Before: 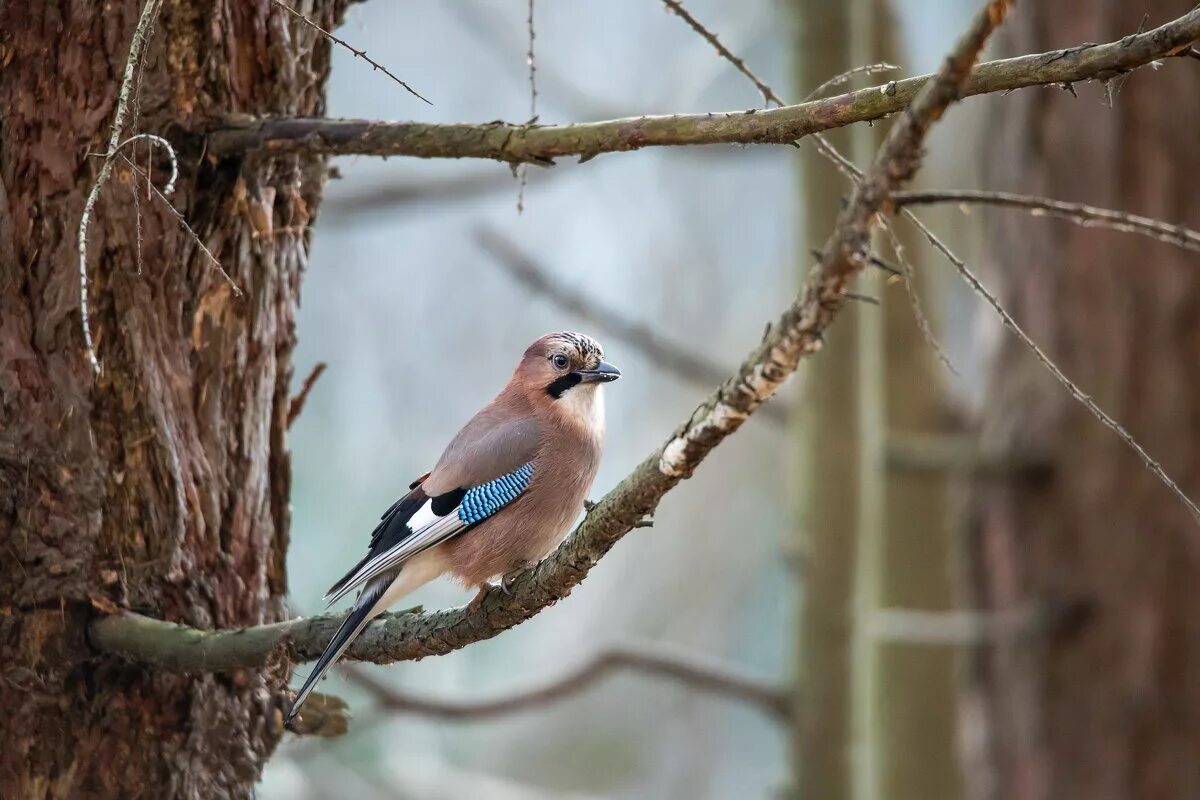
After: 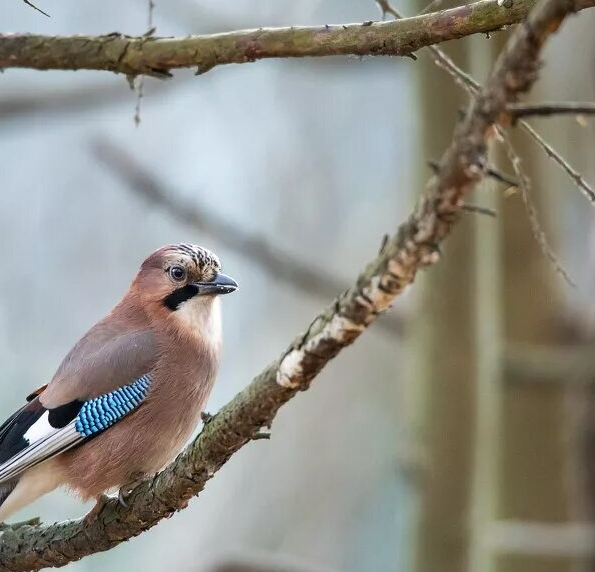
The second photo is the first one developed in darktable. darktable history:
crop: left 31.977%, top 11.001%, right 18.368%, bottom 17.441%
